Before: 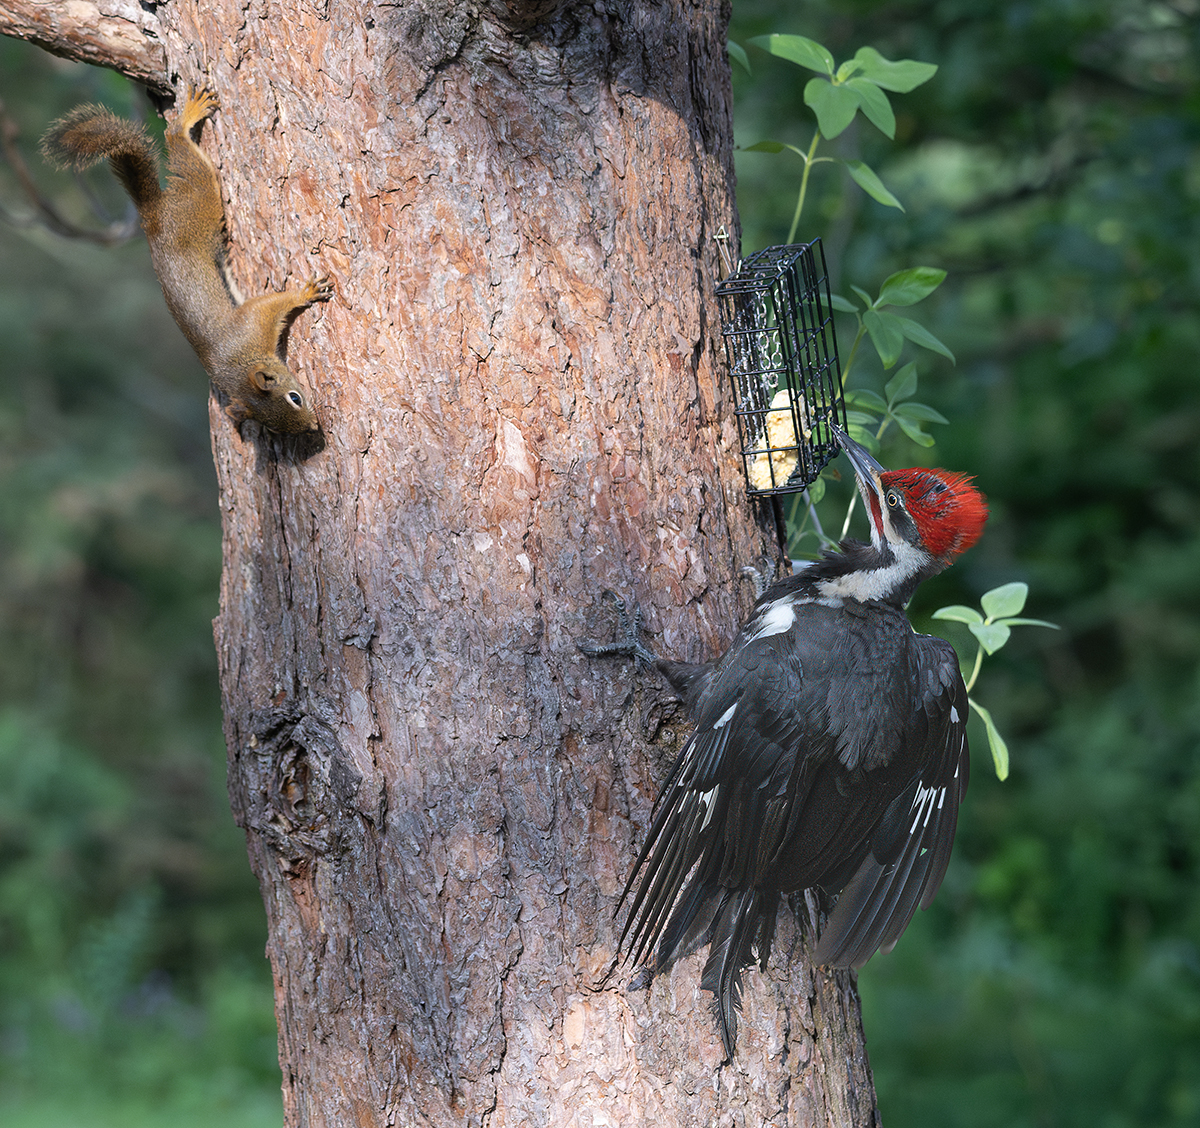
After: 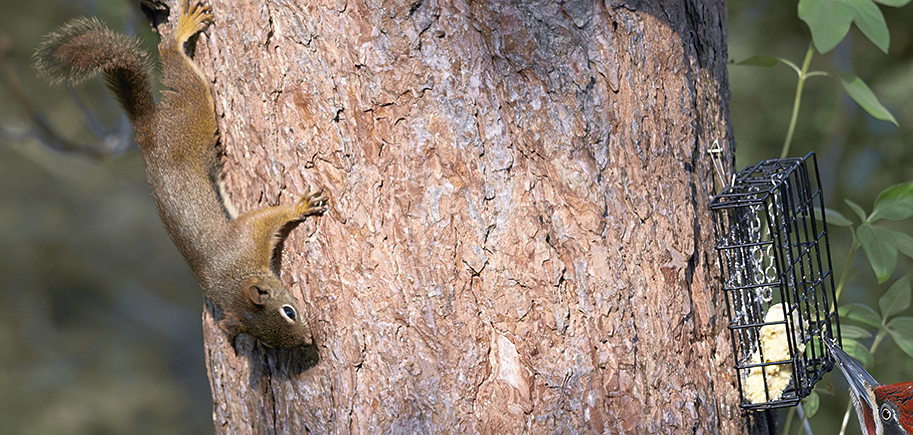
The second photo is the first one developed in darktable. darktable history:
sharpen: amount 0.215
color zones: curves: ch1 [(0.113, 0.438) (0.75, 0.5)]; ch2 [(0.12, 0.526) (0.75, 0.5)]
tone curve: curves: ch0 [(0, 0) (0.15, 0.17) (0.452, 0.437) (0.611, 0.588) (0.751, 0.749) (1, 1)]; ch1 [(0, 0) (0.325, 0.327) (0.412, 0.45) (0.453, 0.484) (0.5, 0.501) (0.541, 0.55) (0.617, 0.612) (0.695, 0.697) (1, 1)]; ch2 [(0, 0) (0.386, 0.397) (0.452, 0.459) (0.505, 0.498) (0.524, 0.547) (0.574, 0.566) (0.633, 0.641) (1, 1)], color space Lab, independent channels, preserve colors none
crop: left 0.508%, top 7.631%, right 23.403%, bottom 53.716%
